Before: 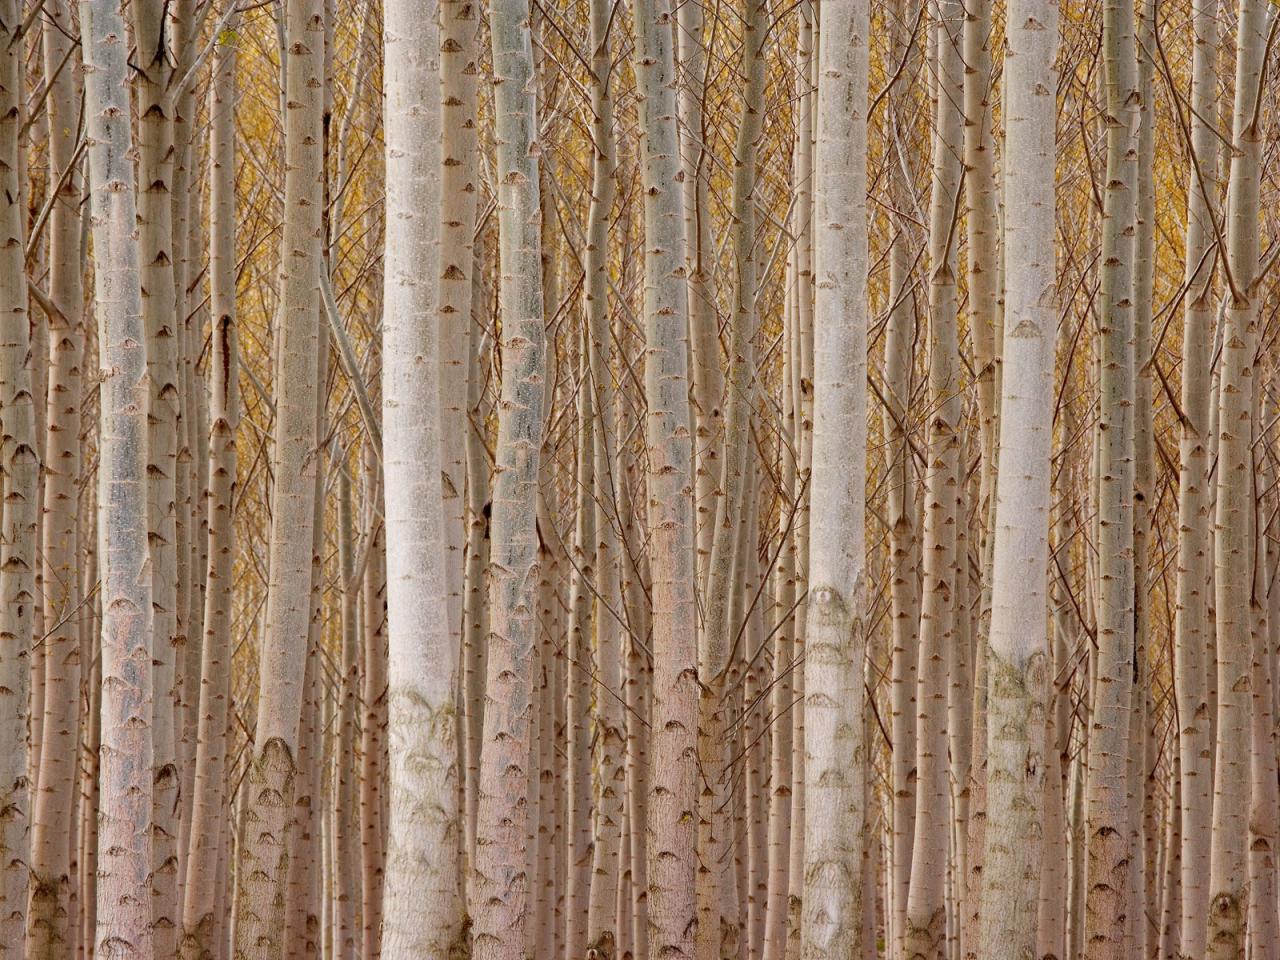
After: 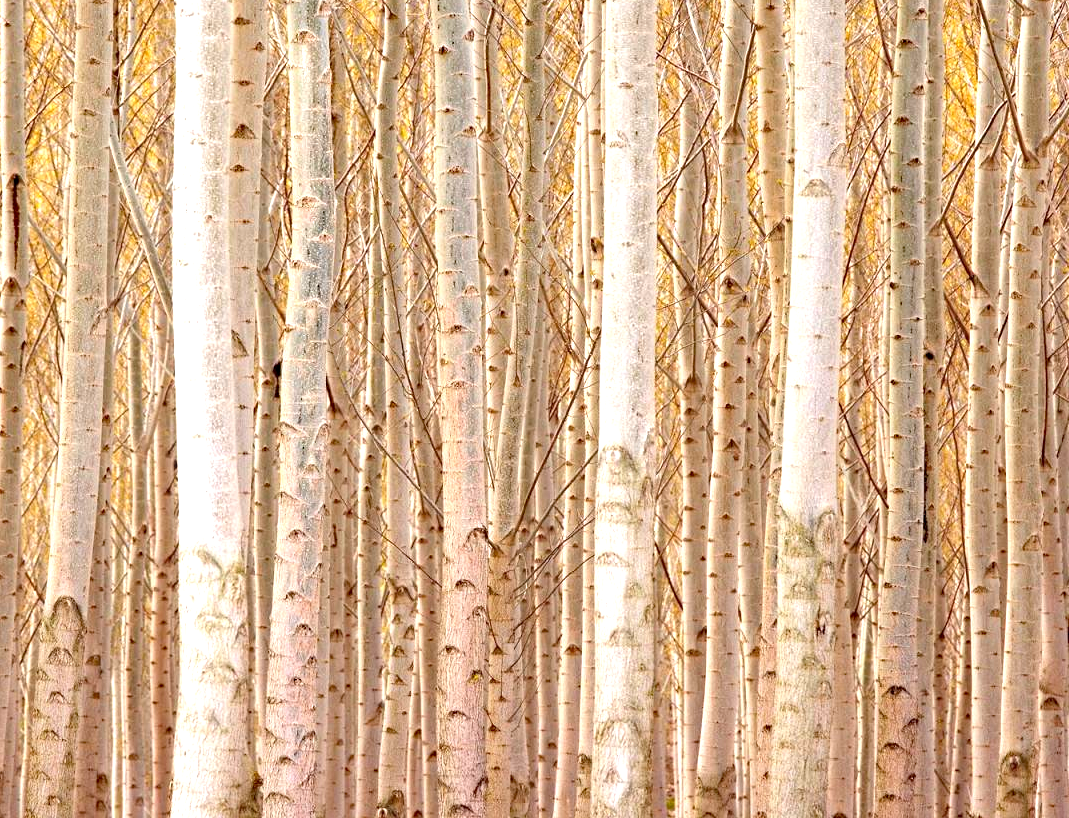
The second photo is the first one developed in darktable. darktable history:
exposure: black level correction 0, exposure 1.2 EV, compensate highlight preservation false
haze removal: compatibility mode true, adaptive false
crop: left 16.453%, top 14.75%
